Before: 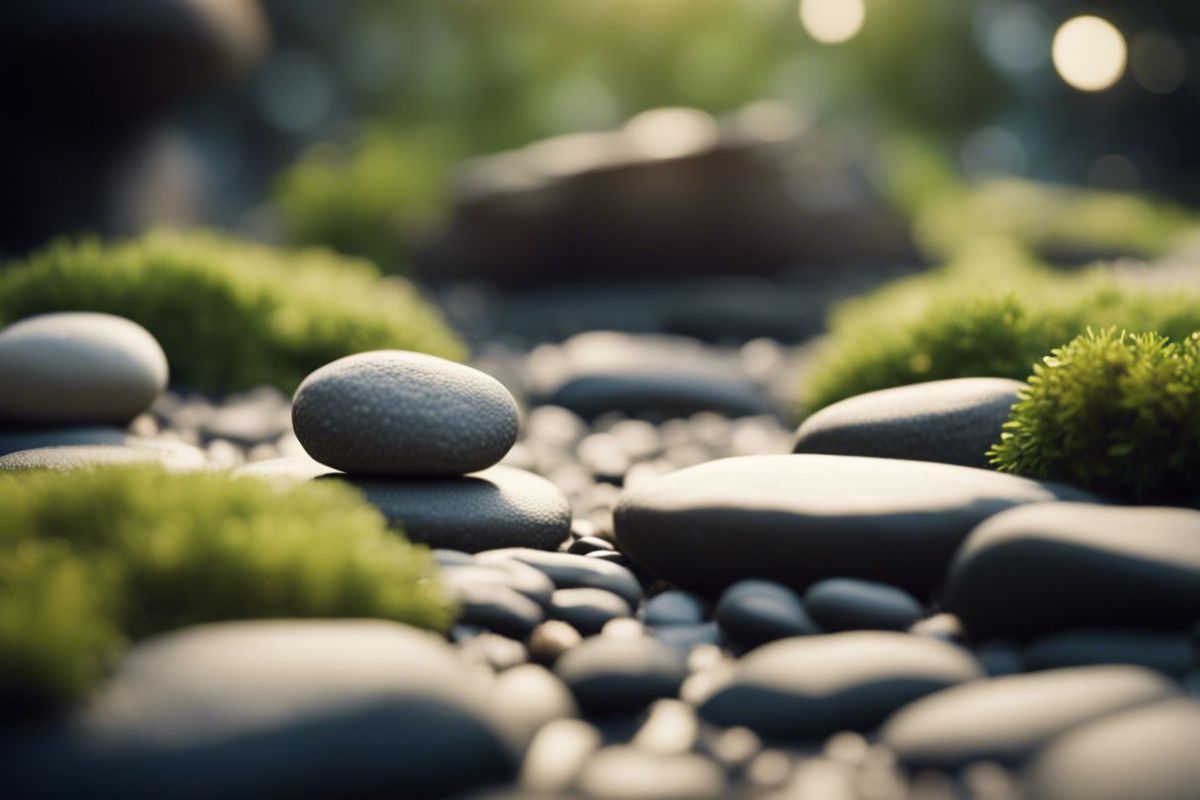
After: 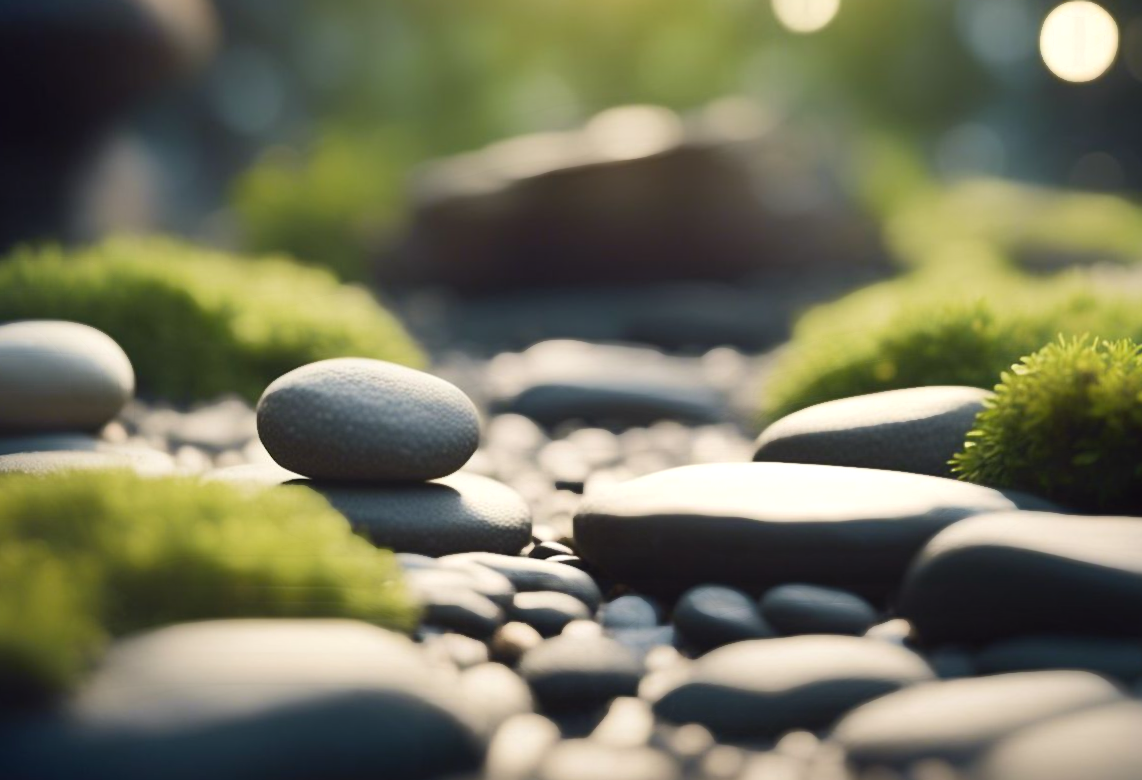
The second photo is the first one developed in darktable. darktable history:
contrast equalizer: octaves 7, y [[0.6 ×6], [0.55 ×6], [0 ×6], [0 ×6], [0 ×6]], mix -1
exposure: black level correction 0.001, exposure 0.5 EV, compensate exposure bias true, compensate highlight preservation false
rotate and perspective: rotation 0.074°, lens shift (vertical) 0.096, lens shift (horizontal) -0.041, crop left 0.043, crop right 0.952, crop top 0.024, crop bottom 0.979
shadows and highlights: white point adjustment -3.64, highlights -63.34, highlights color adjustment 42%, soften with gaussian
